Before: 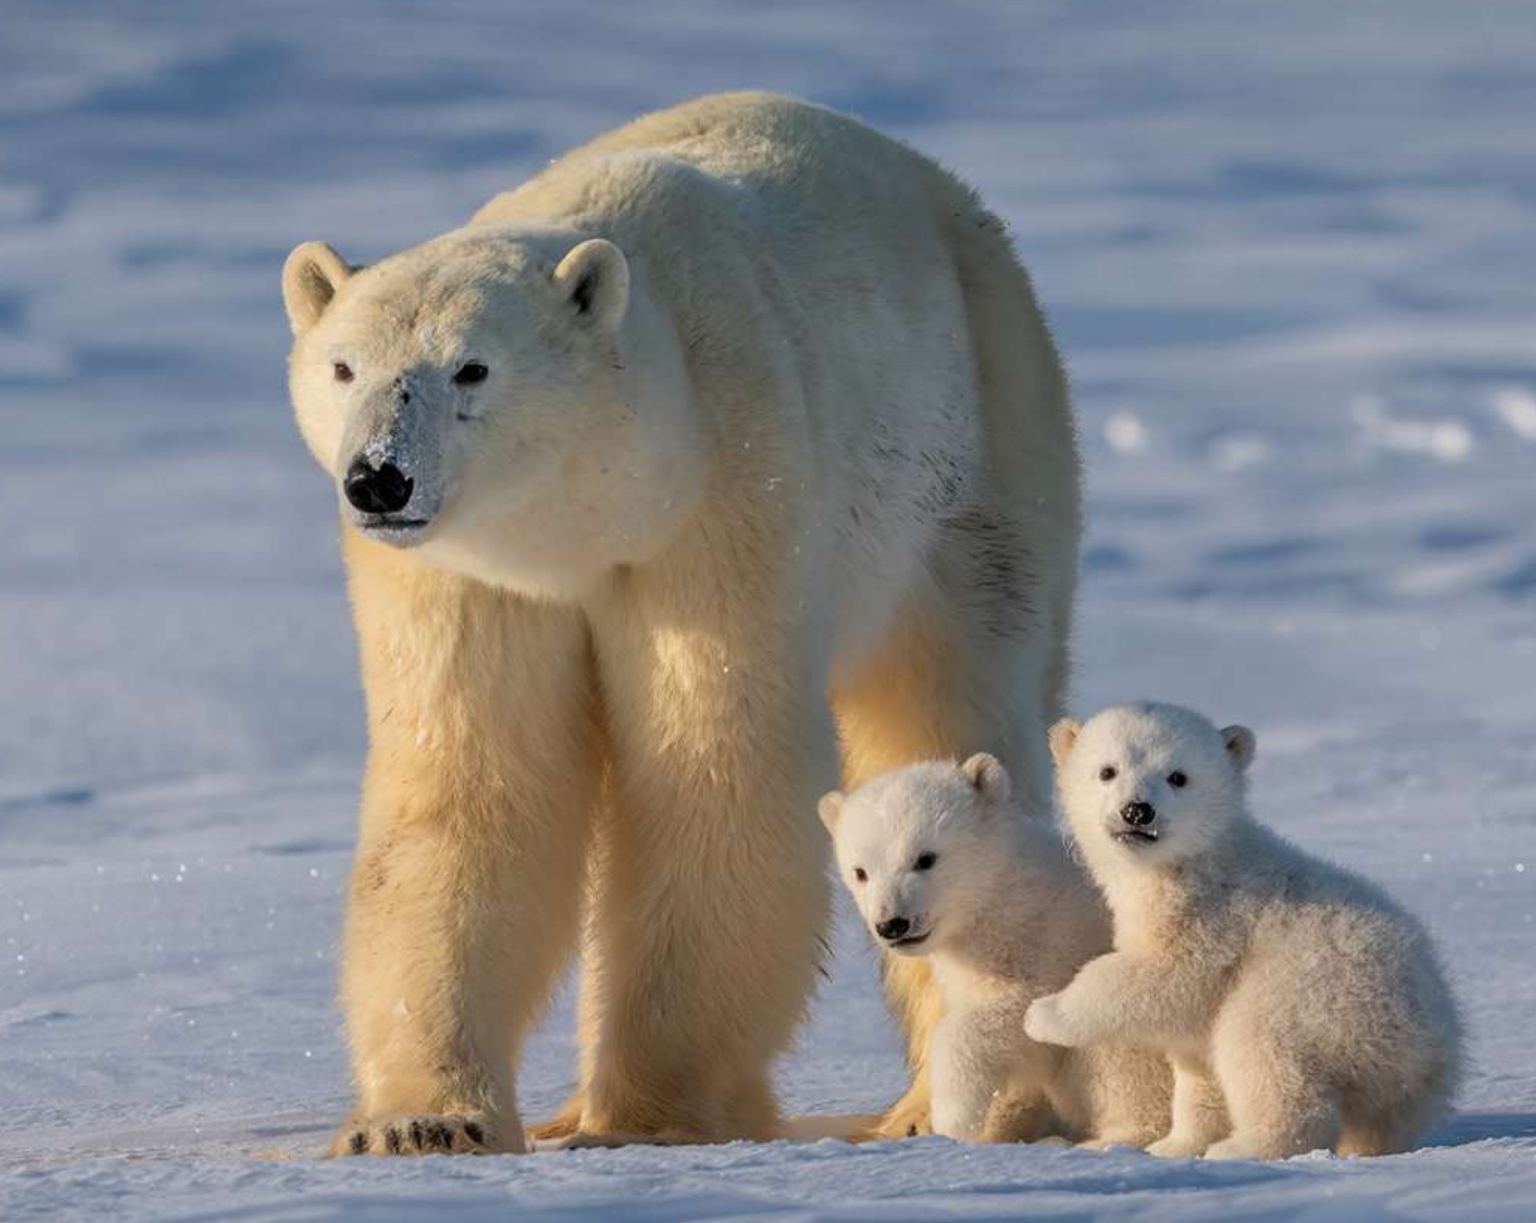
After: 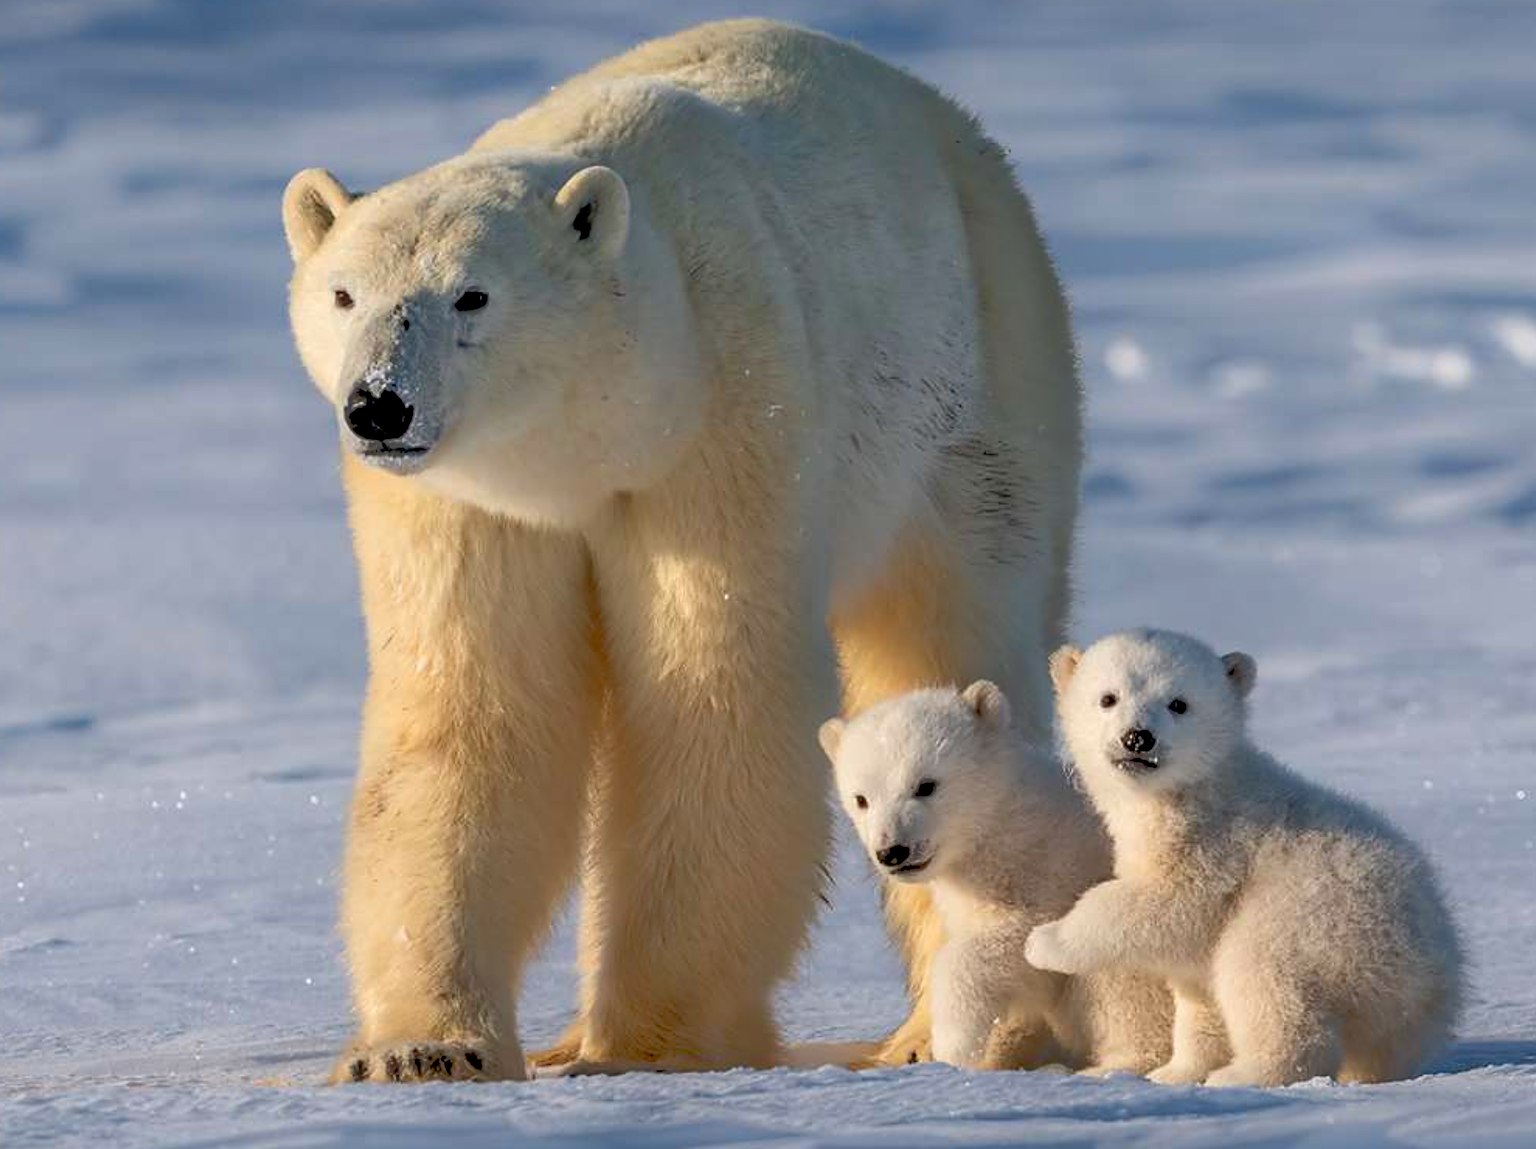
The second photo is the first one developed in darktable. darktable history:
tone equalizer: -8 EV -0.516 EV, -7 EV -0.324 EV, -6 EV -0.084 EV, -5 EV 0.424 EV, -4 EV 0.986 EV, -3 EV 0.816 EV, -2 EV -0.01 EV, -1 EV 0.141 EV, +0 EV -0.016 EV
exposure: black level correction 0.011, compensate highlight preservation false
crop and rotate: top 6.035%
sharpen: on, module defaults
